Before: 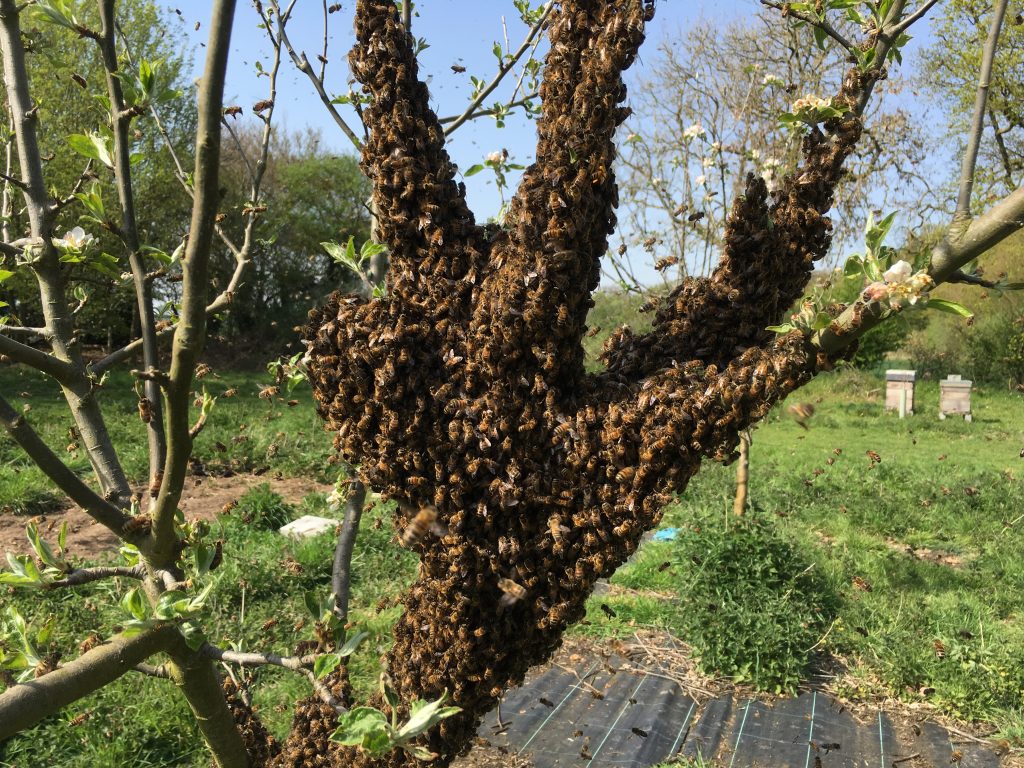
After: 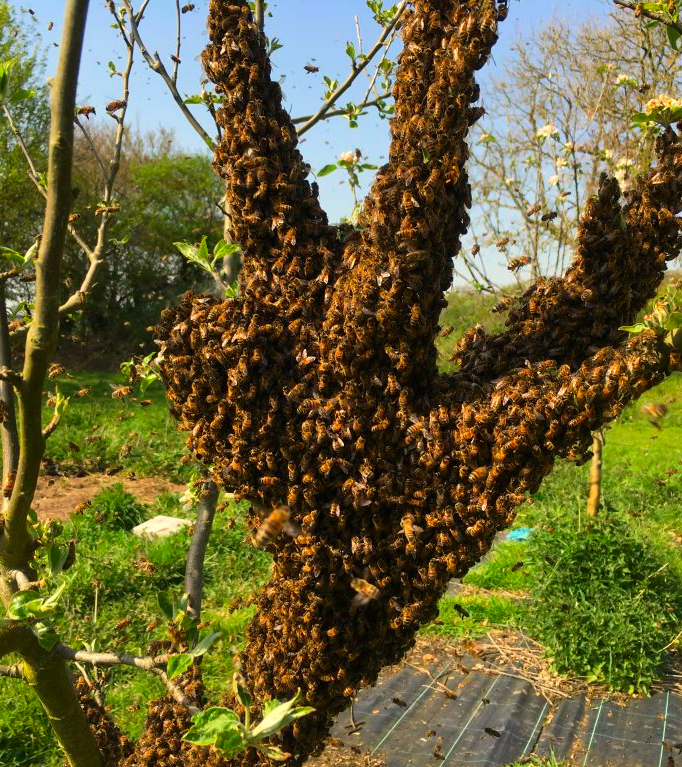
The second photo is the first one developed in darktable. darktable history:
white balance: red 1.045, blue 0.932
contrast brightness saturation: saturation 0.5
crop and rotate: left 14.436%, right 18.898%
